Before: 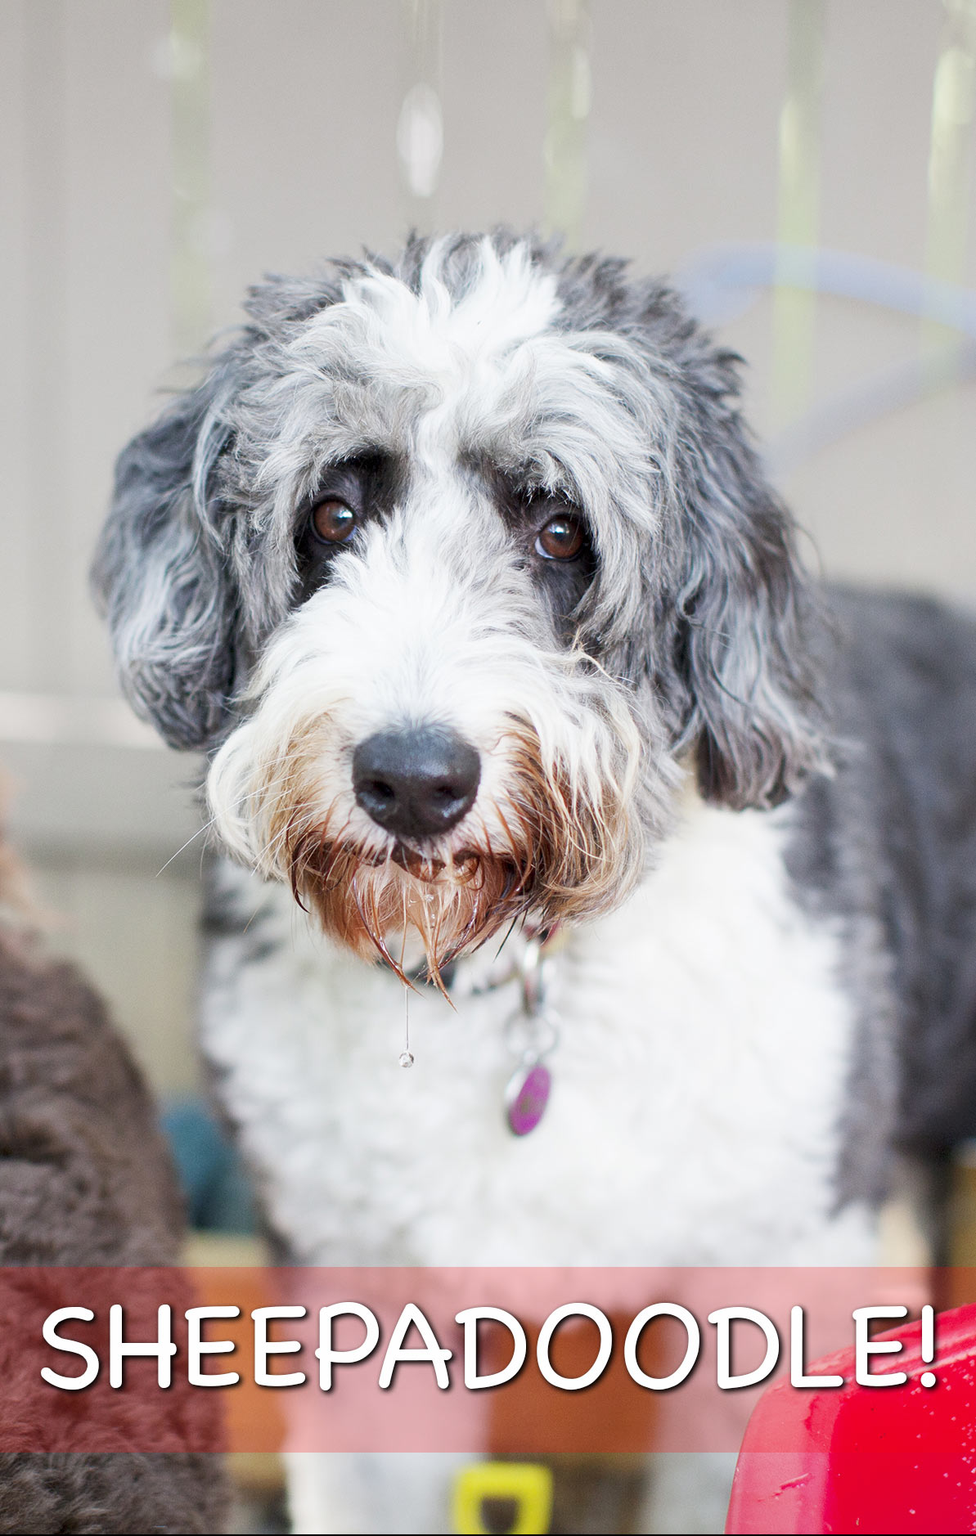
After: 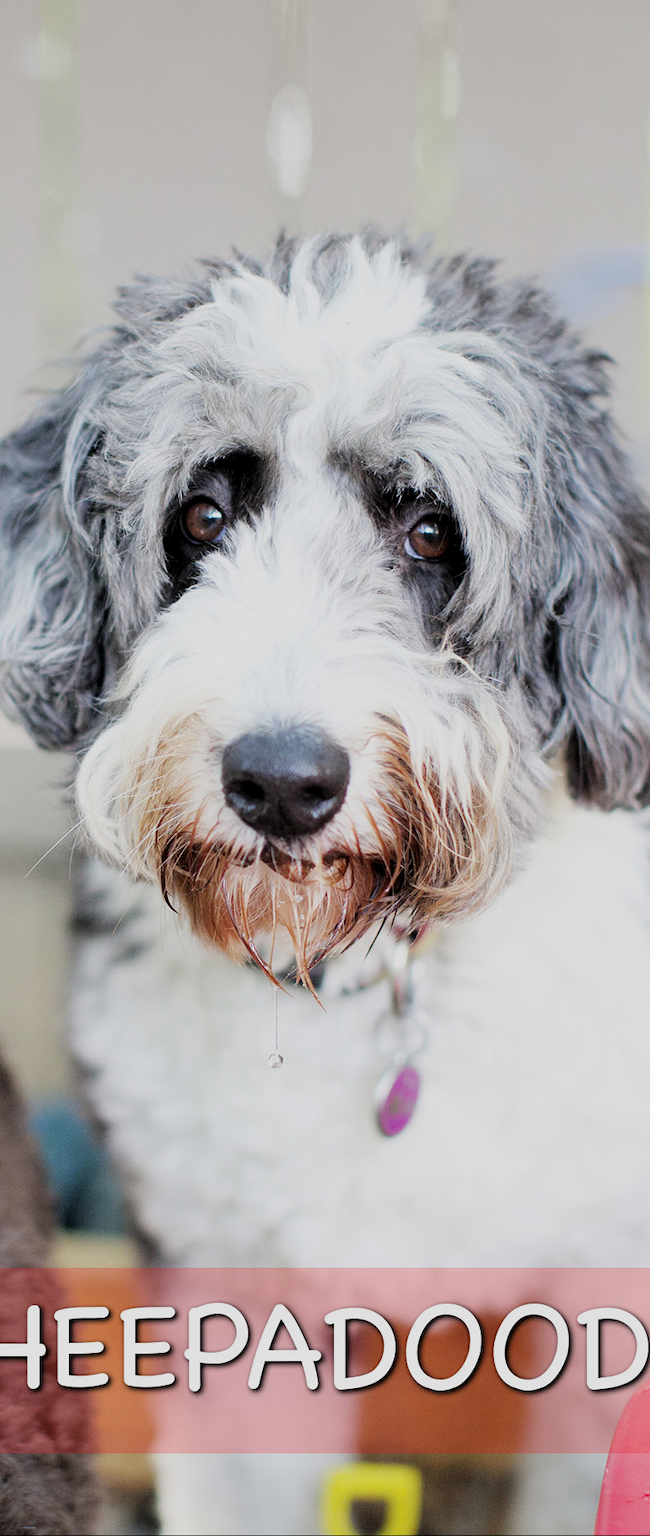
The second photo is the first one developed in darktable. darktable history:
filmic rgb: black relative exposure -7.77 EV, white relative exposure 4.38 EV, target black luminance 0%, hardness 3.75, latitude 50.78%, contrast 1.066, highlights saturation mix 9.49%, shadows ↔ highlights balance -0.268%
crop and rotate: left 13.445%, right 19.893%
levels: white 90.69%
